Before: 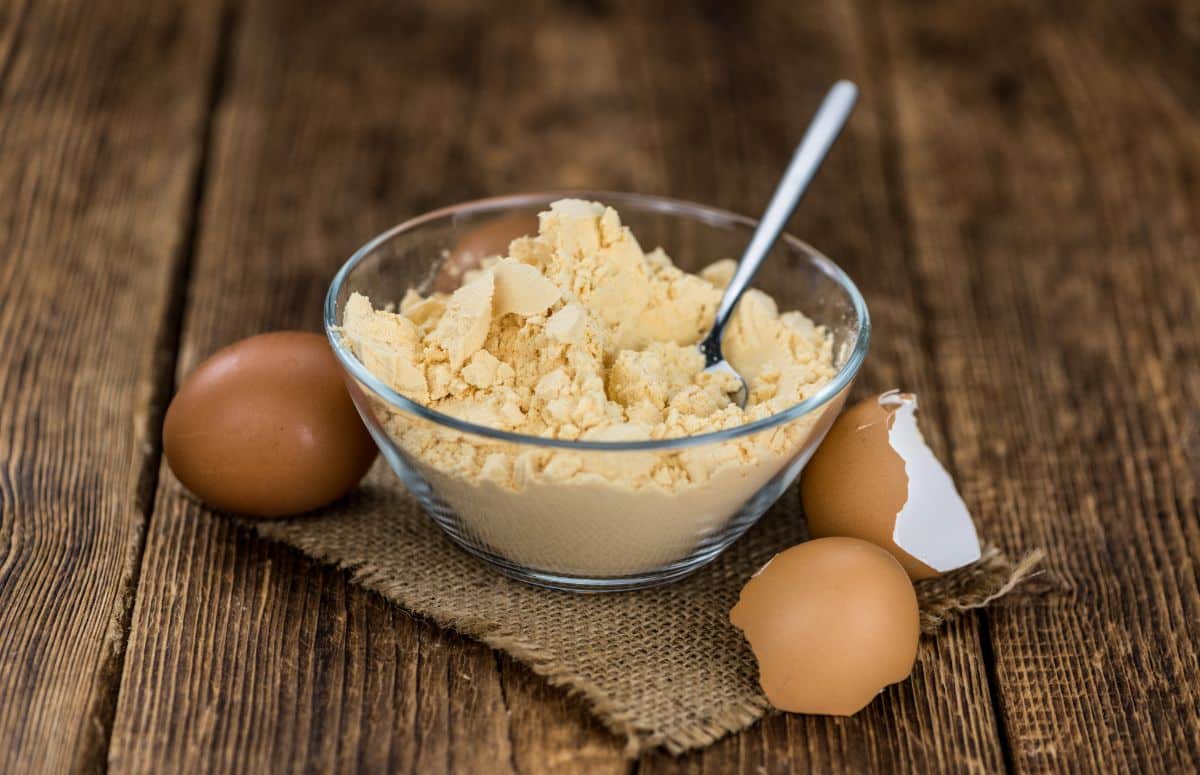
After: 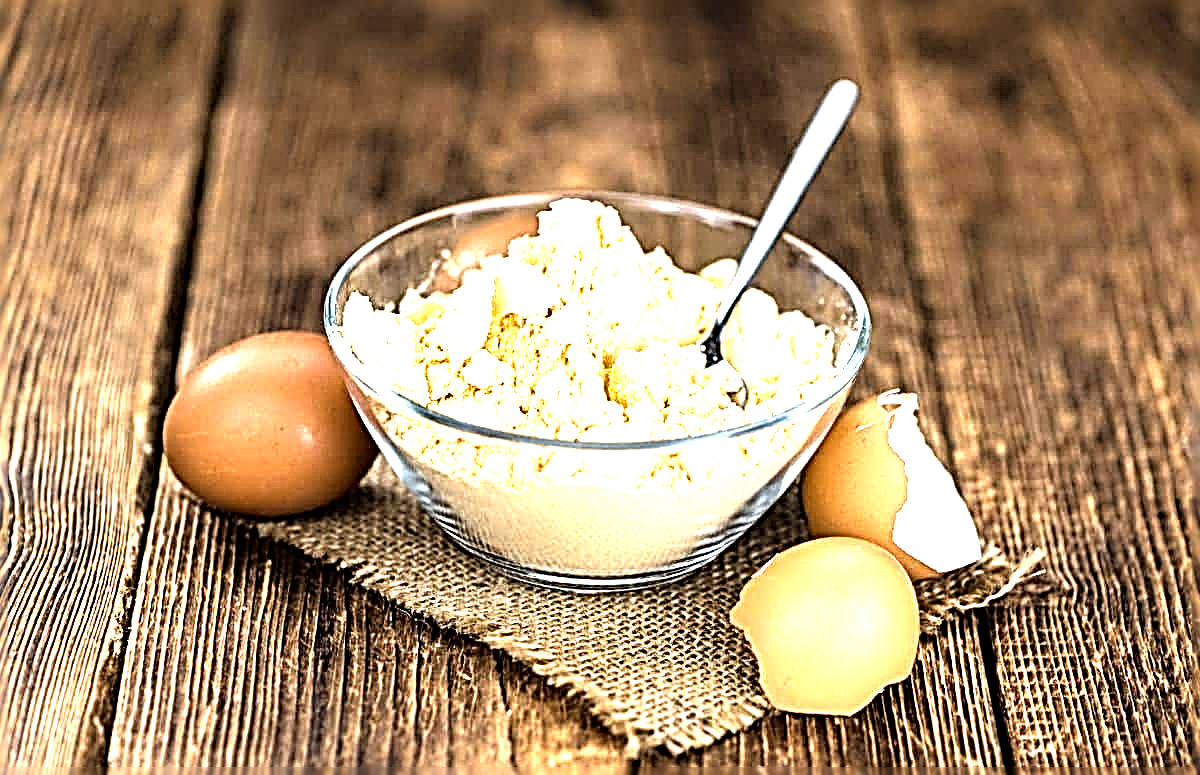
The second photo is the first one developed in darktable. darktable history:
sharpen: radius 3.191, amount 1.747
tone equalizer: -8 EV -1.11 EV, -7 EV -1.02 EV, -6 EV -0.864 EV, -5 EV -0.557 EV, -3 EV 0.565 EV, -2 EV 0.855 EV, -1 EV 0.998 EV, +0 EV 1.08 EV, mask exposure compensation -0.484 EV
exposure: black level correction 0, exposure 1 EV, compensate exposure bias true, compensate highlight preservation false
